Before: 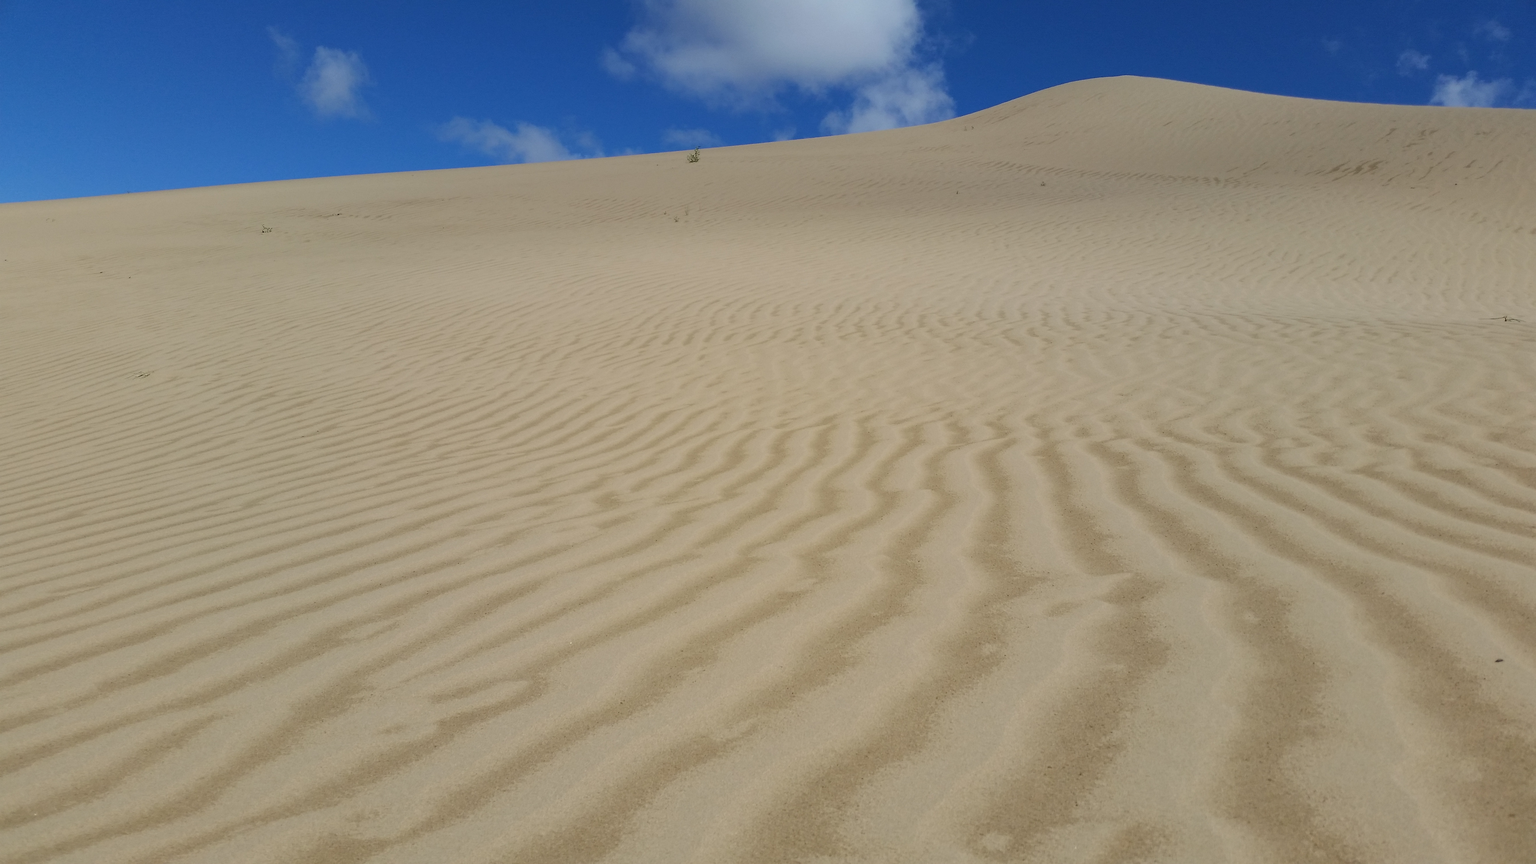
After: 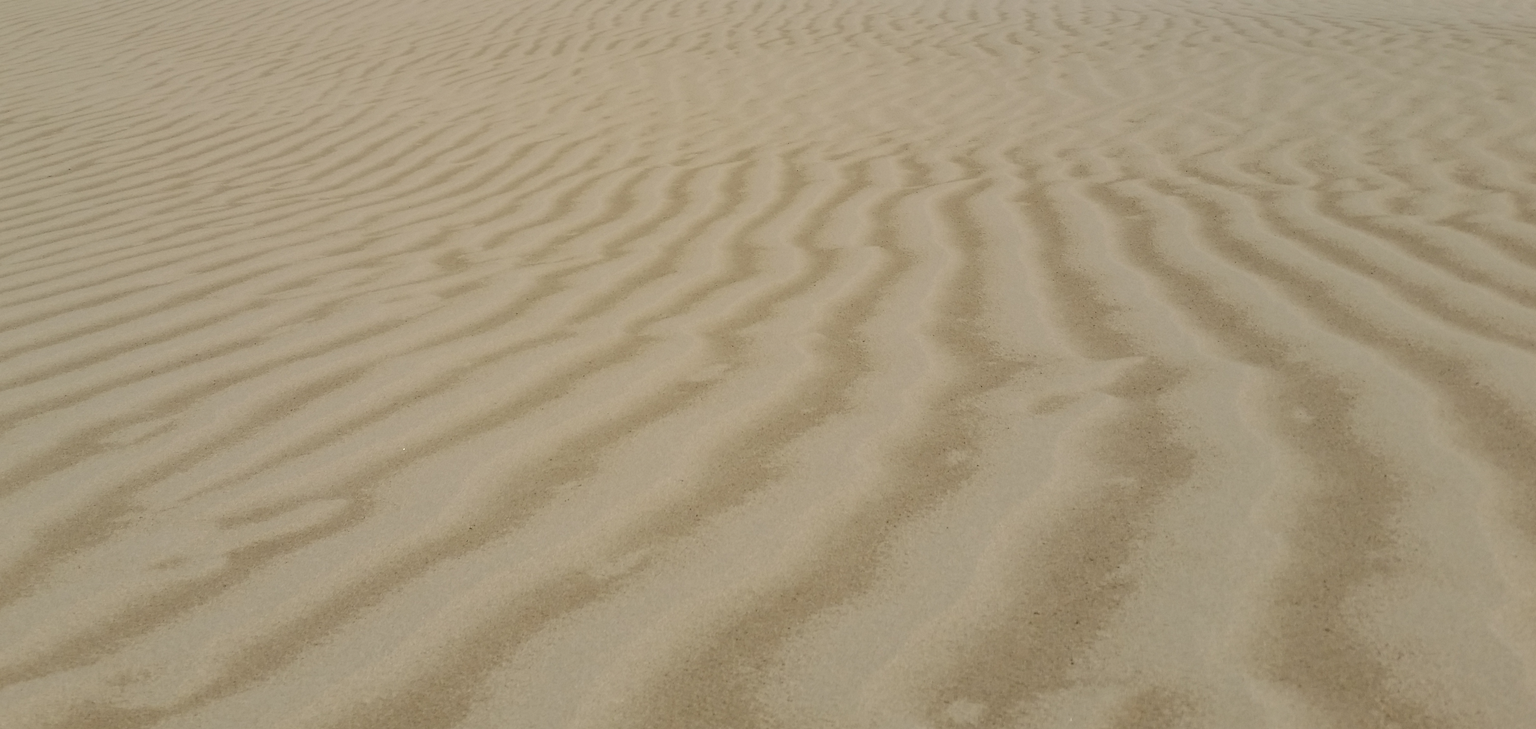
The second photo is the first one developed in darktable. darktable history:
crop and rotate: left 17.299%, top 35.115%, right 7.015%, bottom 1.024%
white balance: emerald 1
color balance: output saturation 98.5%
